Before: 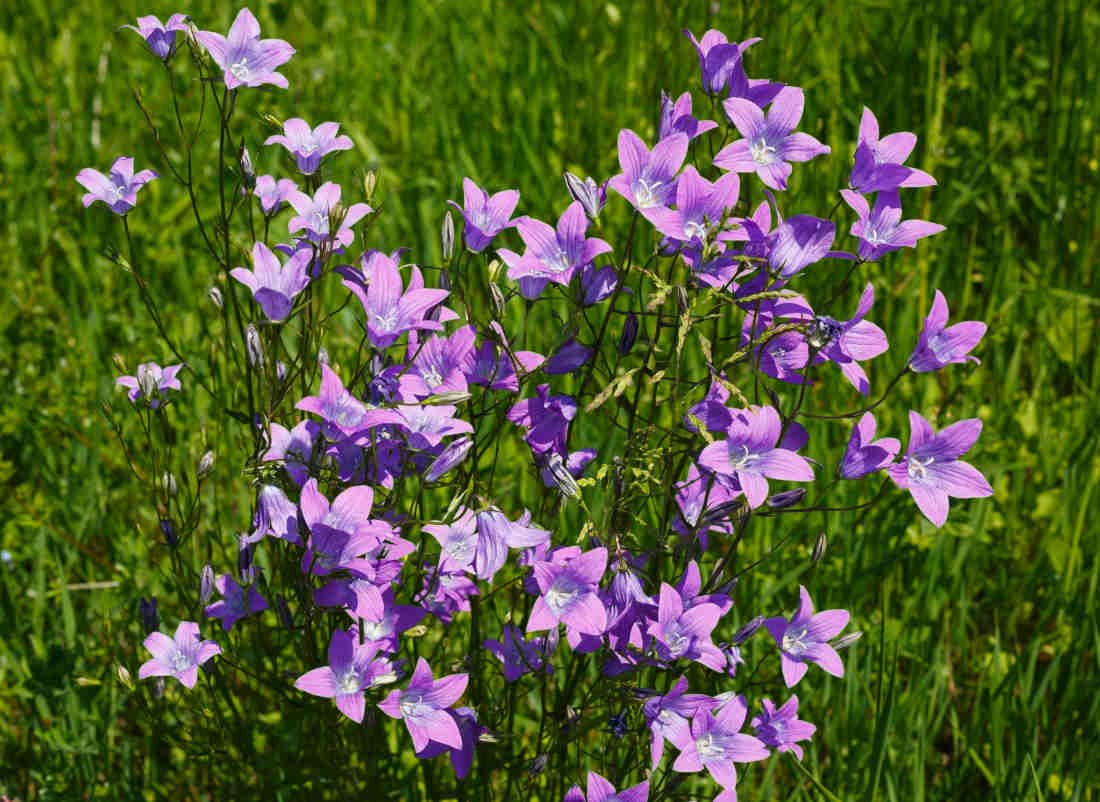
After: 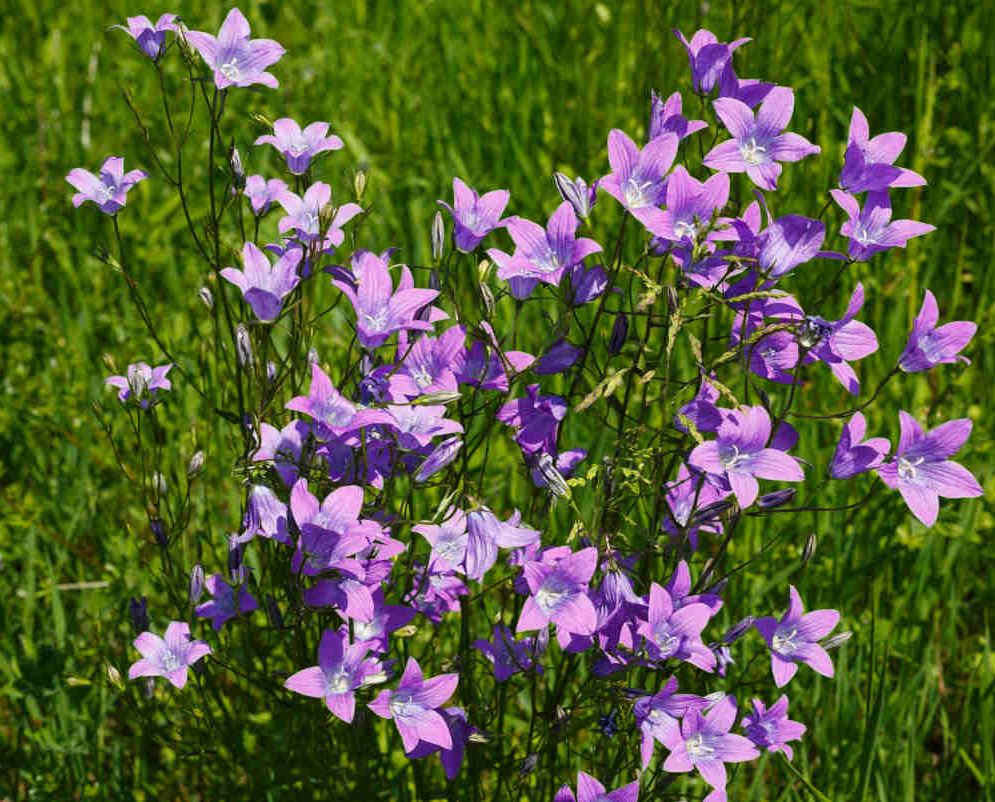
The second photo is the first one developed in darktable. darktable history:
crop and rotate: left 0.957%, right 8.574%
